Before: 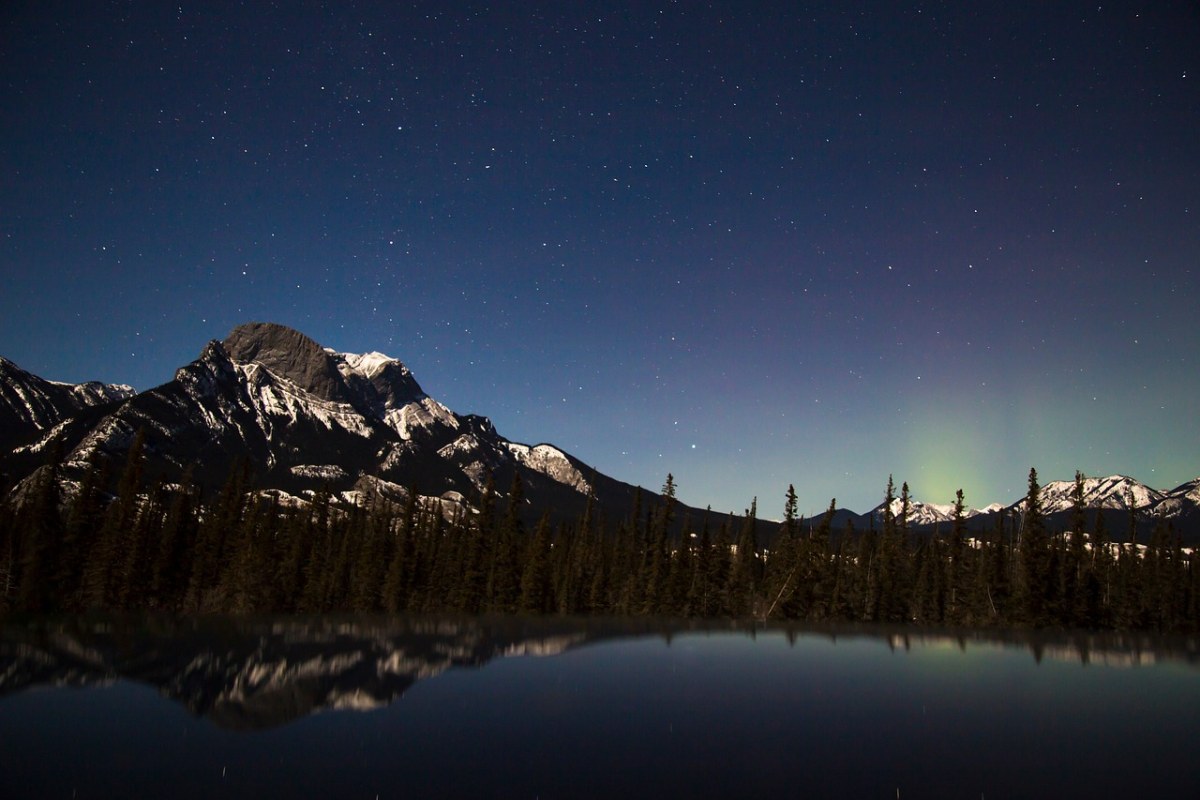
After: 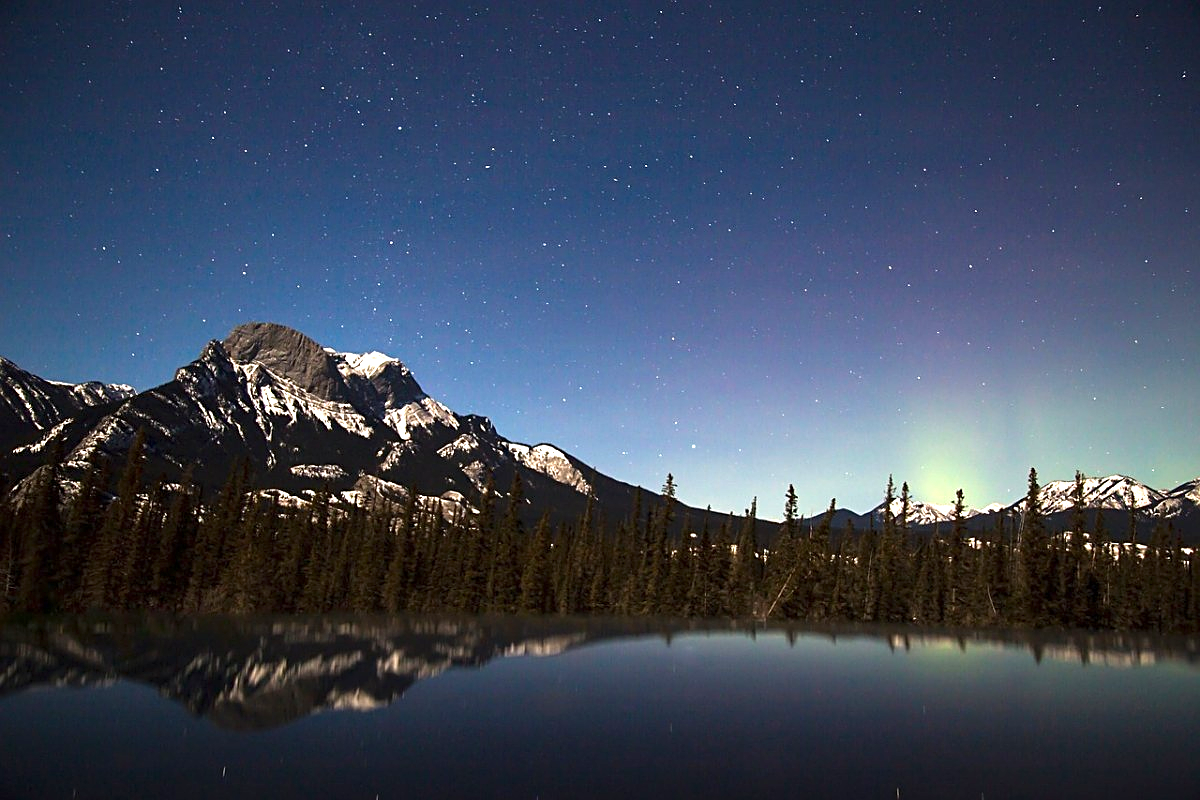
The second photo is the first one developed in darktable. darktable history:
exposure: exposure 1.056 EV, compensate exposure bias true, compensate highlight preservation false
tone equalizer: -8 EV 0.074 EV, edges refinement/feathering 500, mask exposure compensation -1.57 EV, preserve details no
sharpen: on, module defaults
